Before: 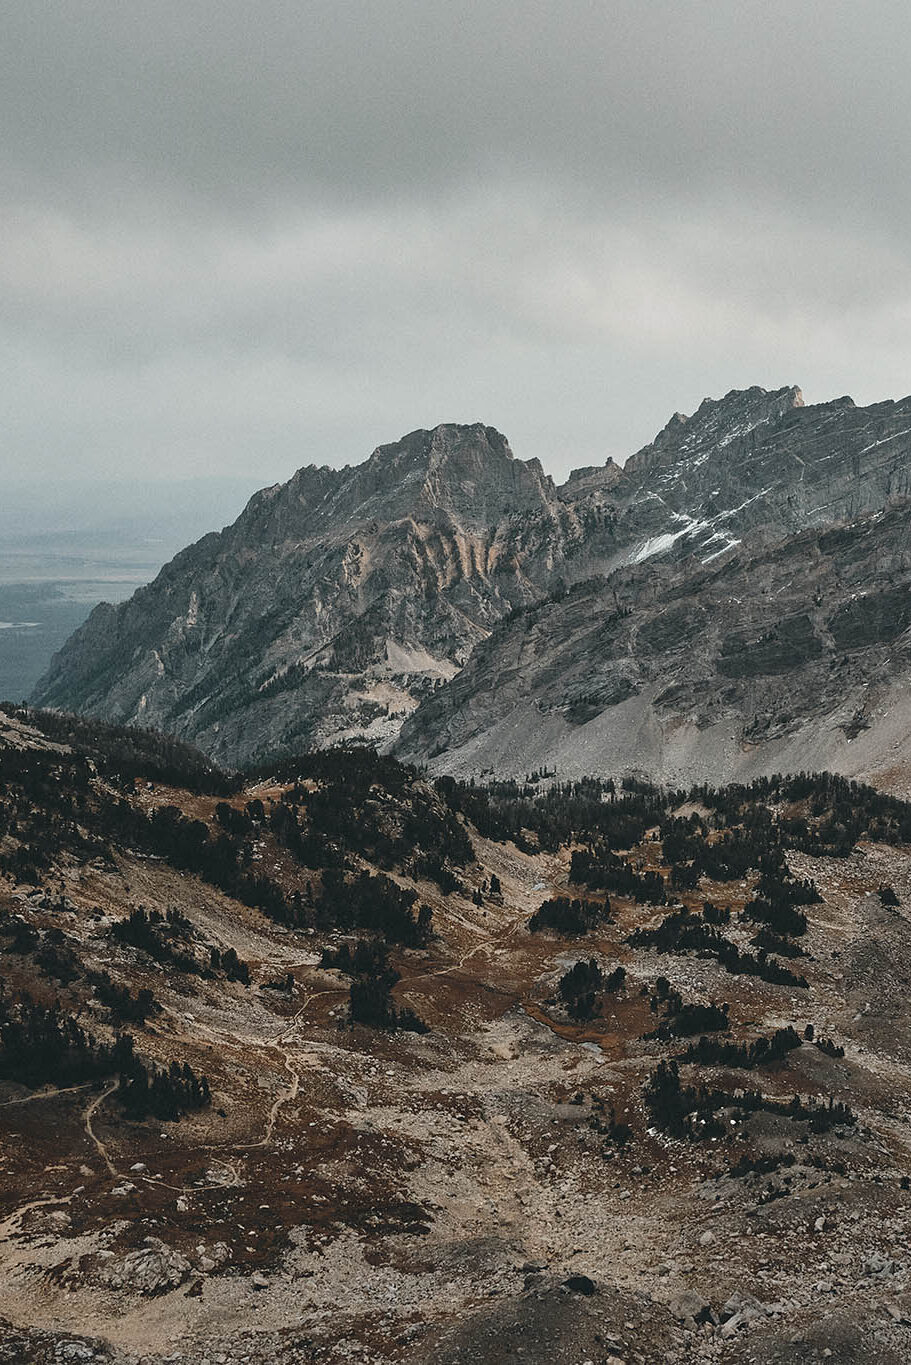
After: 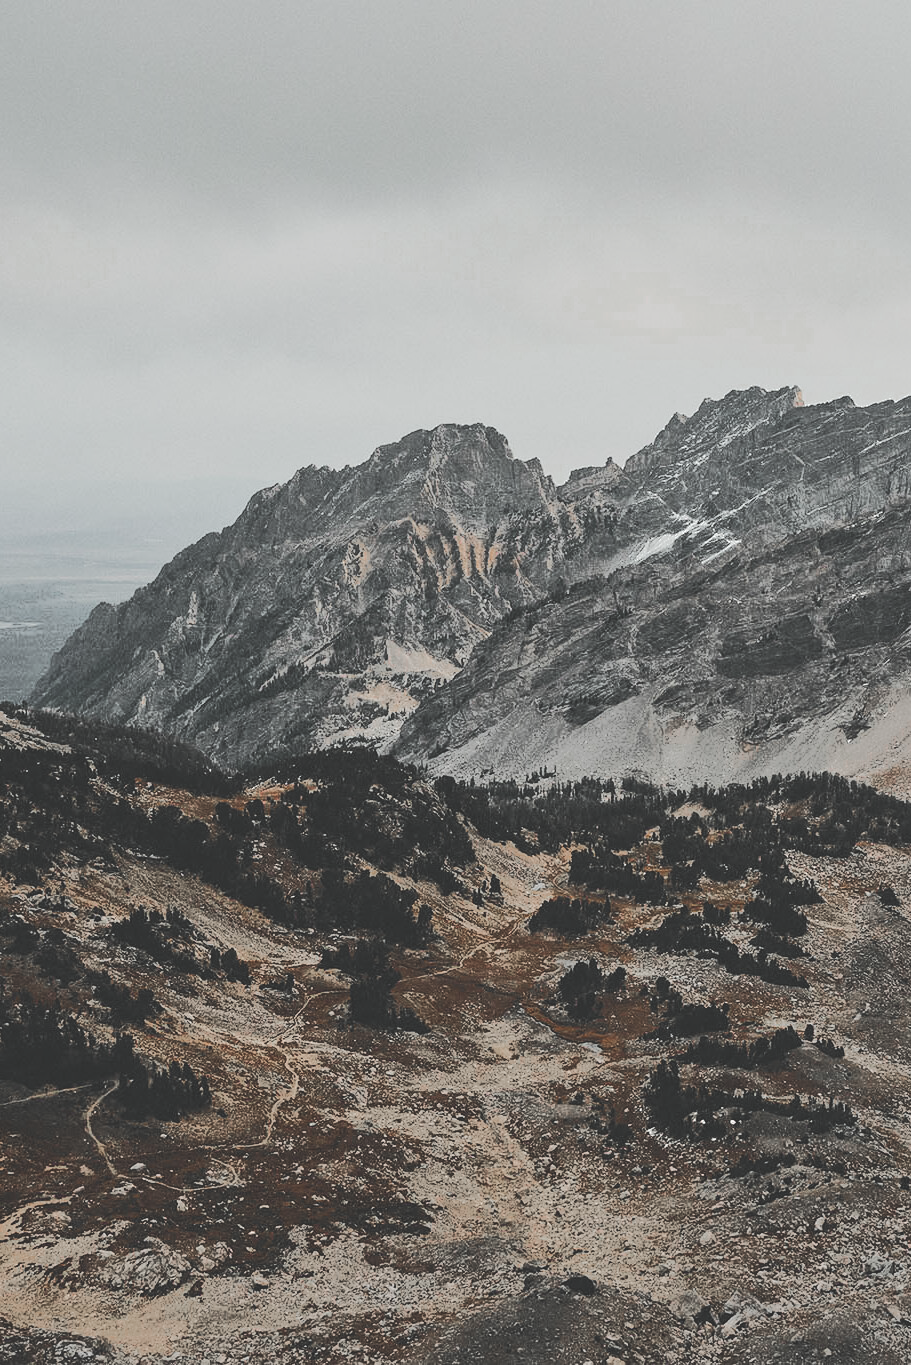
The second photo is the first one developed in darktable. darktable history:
color zones: curves: ch0 [(0, 0.48) (0.209, 0.398) (0.305, 0.332) (0.429, 0.493) (0.571, 0.5) (0.714, 0.5) (0.857, 0.5) (1, 0.48)]; ch1 [(0, 0.736) (0.143, 0.625) (0.225, 0.371) (0.429, 0.256) (0.571, 0.241) (0.714, 0.213) (0.857, 0.48) (1, 0.736)]; ch2 [(0, 0.448) (0.143, 0.498) (0.286, 0.5) (0.429, 0.5) (0.571, 0.5) (0.714, 0.5) (0.857, 0.5) (1, 0.448)]
tone curve: curves: ch0 [(0, 0) (0.003, 0.015) (0.011, 0.019) (0.025, 0.025) (0.044, 0.039) (0.069, 0.053) (0.1, 0.076) (0.136, 0.107) (0.177, 0.143) (0.224, 0.19) (0.277, 0.253) (0.335, 0.32) (0.399, 0.412) (0.468, 0.524) (0.543, 0.668) (0.623, 0.717) (0.709, 0.769) (0.801, 0.82) (0.898, 0.865) (1, 1)], color space Lab, linked channels, preserve colors none
exposure: black level correction -0.03, compensate highlight preservation false
